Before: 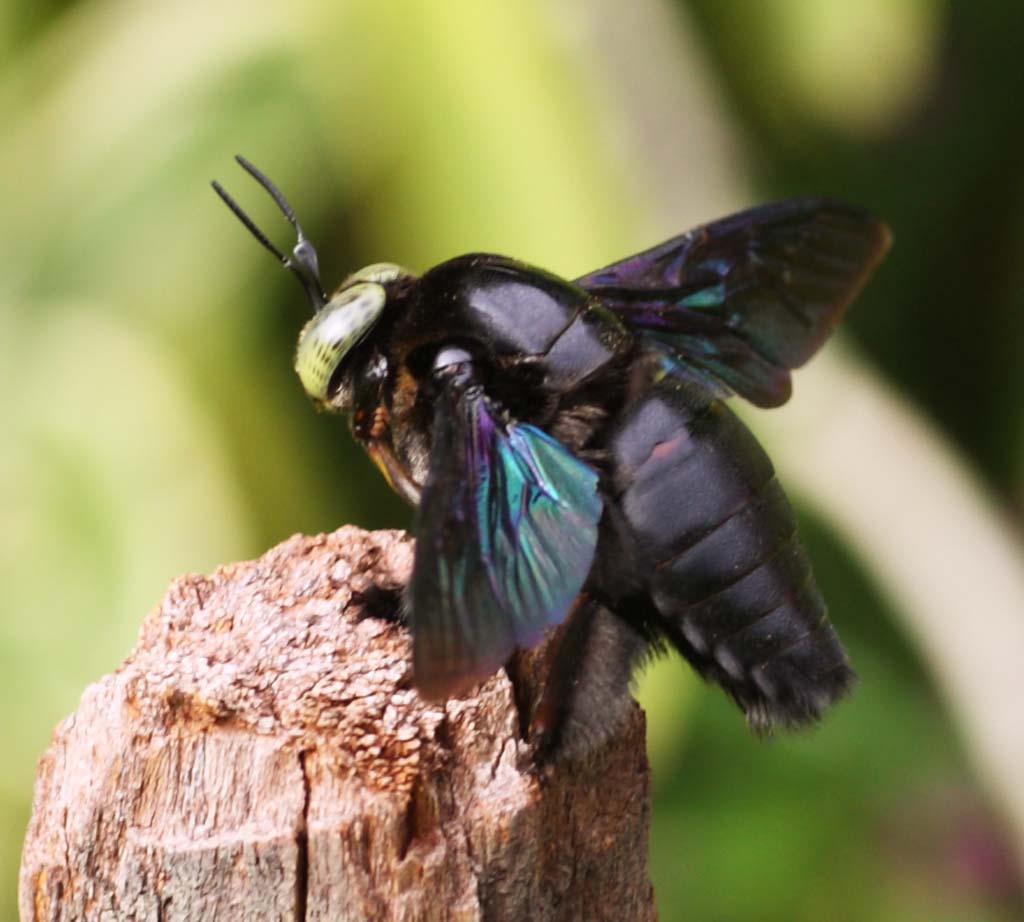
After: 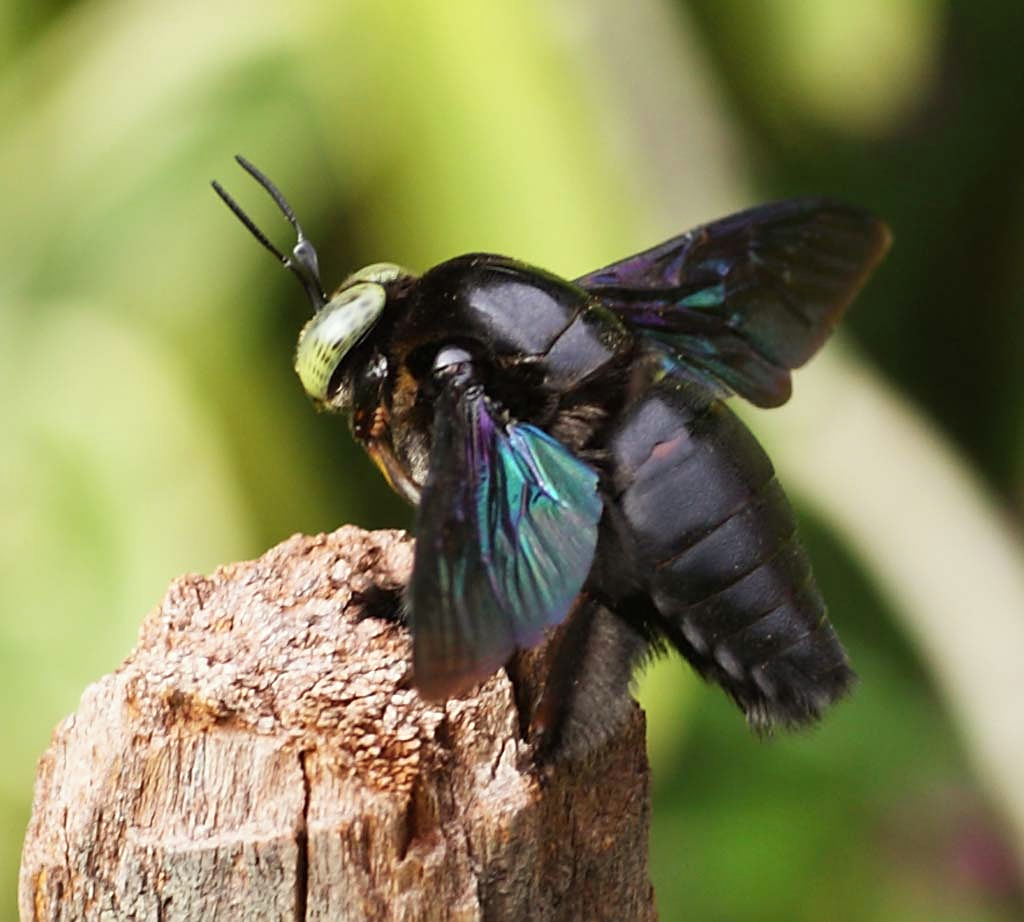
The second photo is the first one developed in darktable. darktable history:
color correction: highlights a* -4.73, highlights b* 5.06, saturation 0.97
sharpen: on, module defaults
